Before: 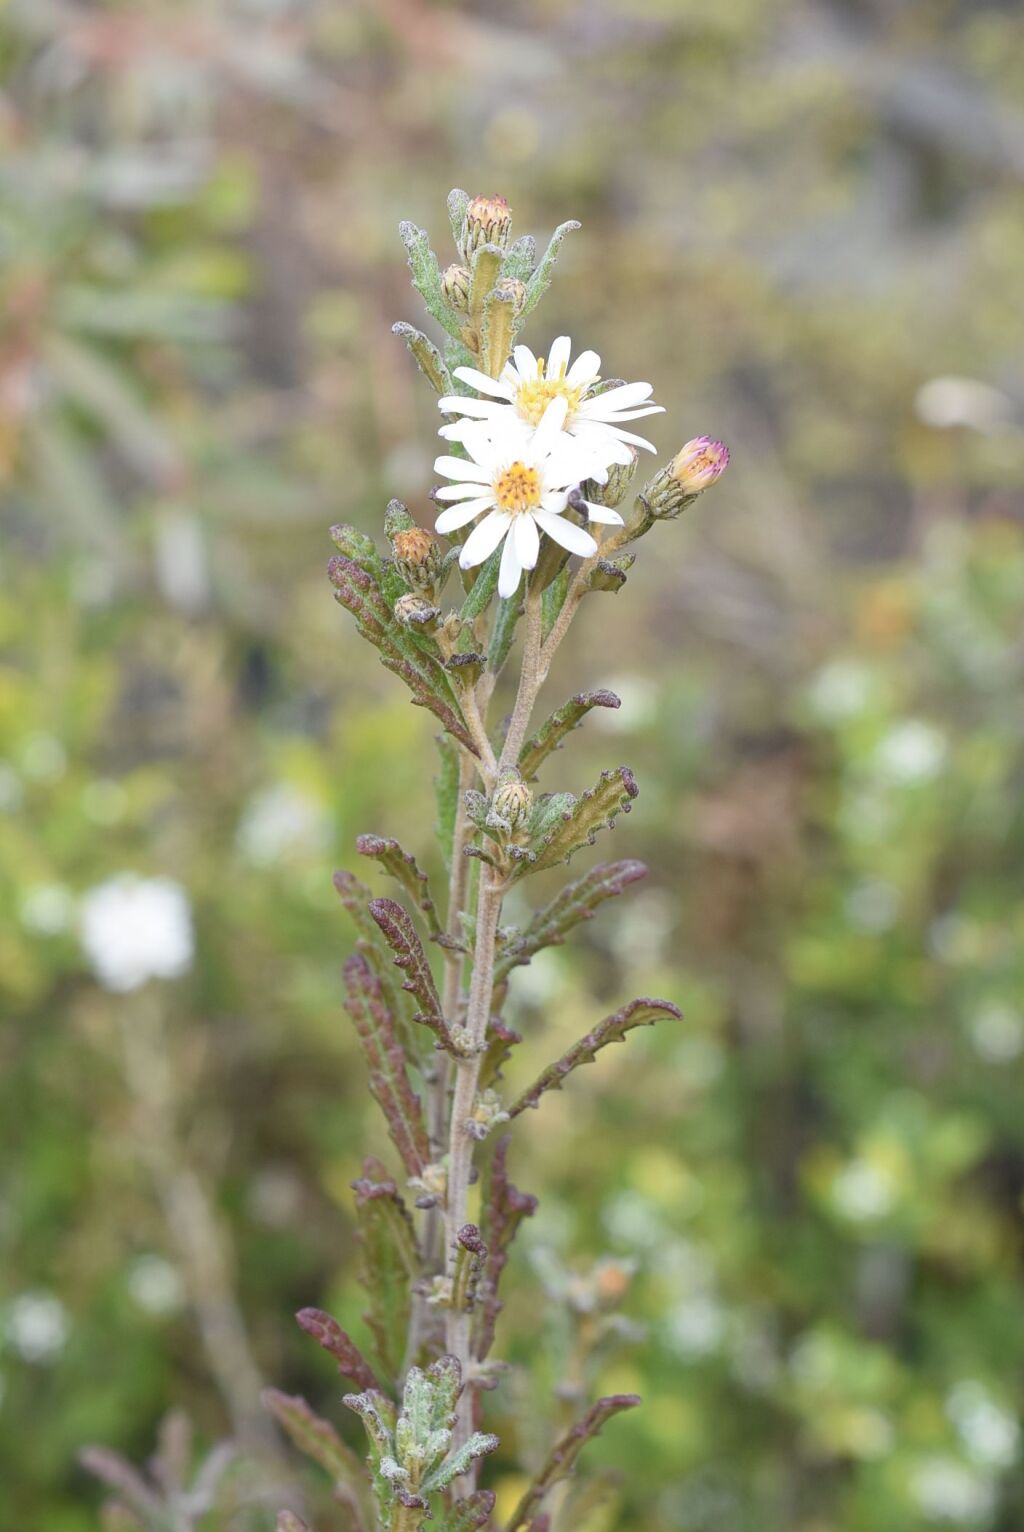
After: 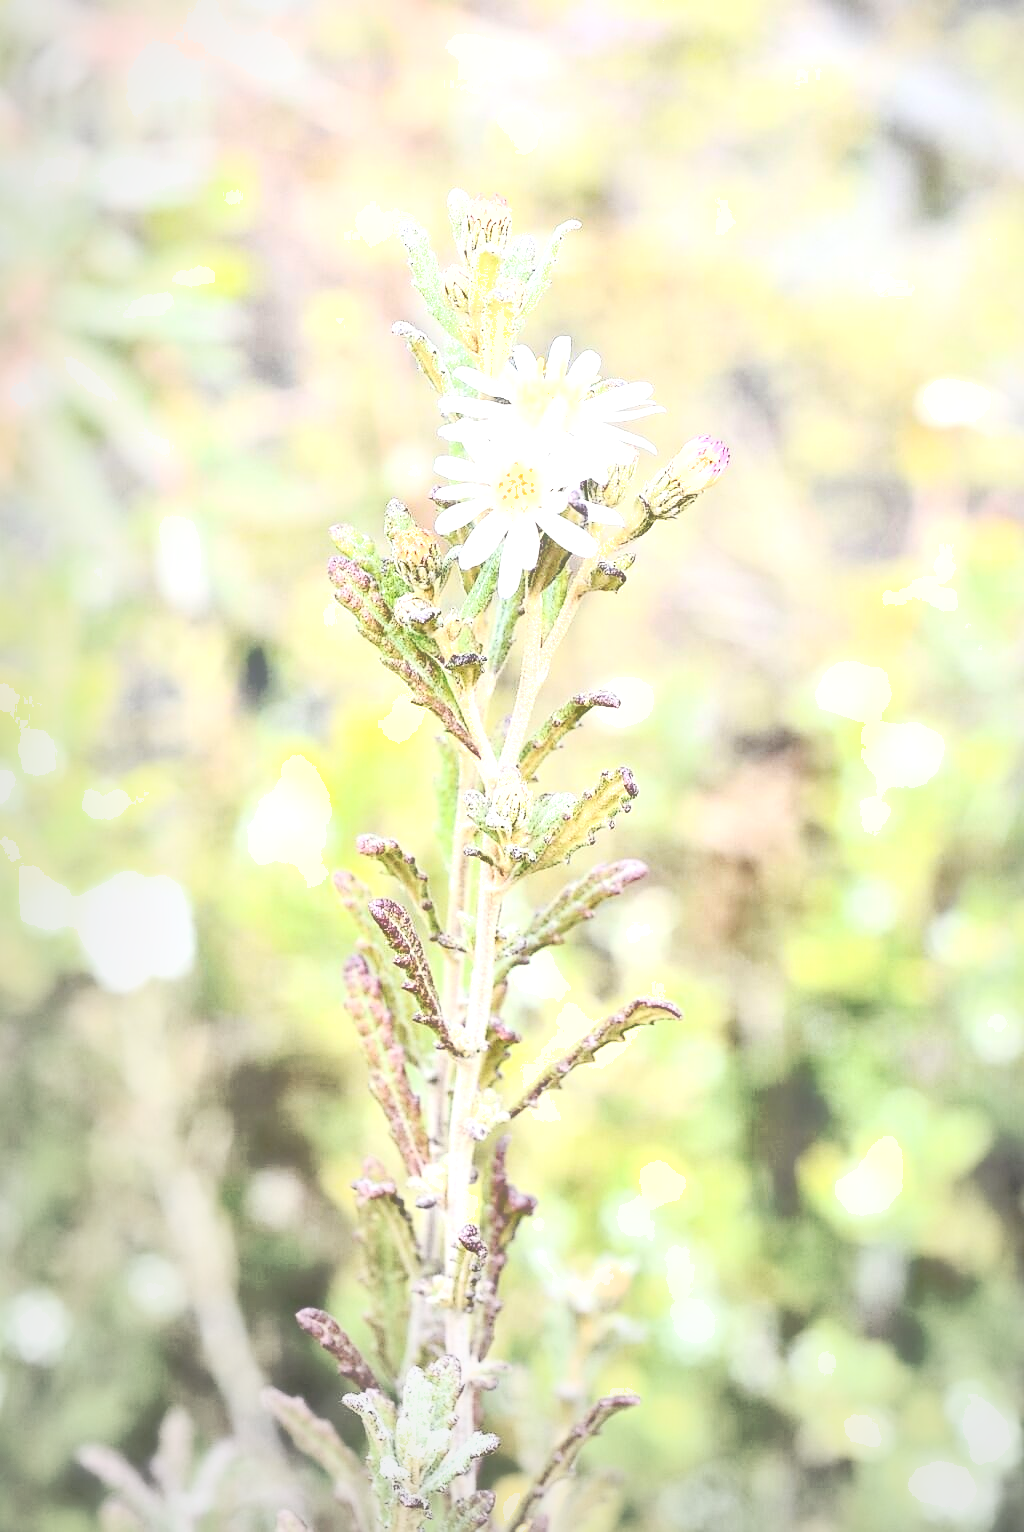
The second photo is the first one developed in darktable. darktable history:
tone curve: curves: ch0 [(0.003, 0) (0.066, 0.023) (0.149, 0.094) (0.264, 0.238) (0.395, 0.401) (0.517, 0.553) (0.716, 0.743) (0.813, 0.846) (1, 1)]; ch1 [(0, 0) (0.164, 0.115) (0.337, 0.332) (0.39, 0.398) (0.464, 0.461) (0.501, 0.5) (0.521, 0.529) (0.571, 0.588) (0.652, 0.681) (0.733, 0.749) (0.811, 0.796) (1, 1)]; ch2 [(0, 0) (0.337, 0.382) (0.464, 0.476) (0.501, 0.502) (0.527, 0.54) (0.556, 0.567) (0.6, 0.59) (0.687, 0.675) (1, 1)], preserve colors none
shadows and highlights: on, module defaults
exposure: exposure 1.208 EV, compensate highlight preservation false
local contrast: mode bilateral grid, contrast 20, coarseness 50, detail 139%, midtone range 0.2
sharpen: radius 0.975, amount 0.611
contrast brightness saturation: contrast 0.43, brightness 0.559, saturation -0.197
vignetting: brightness -0.211, center (0.218, -0.24), automatic ratio true
